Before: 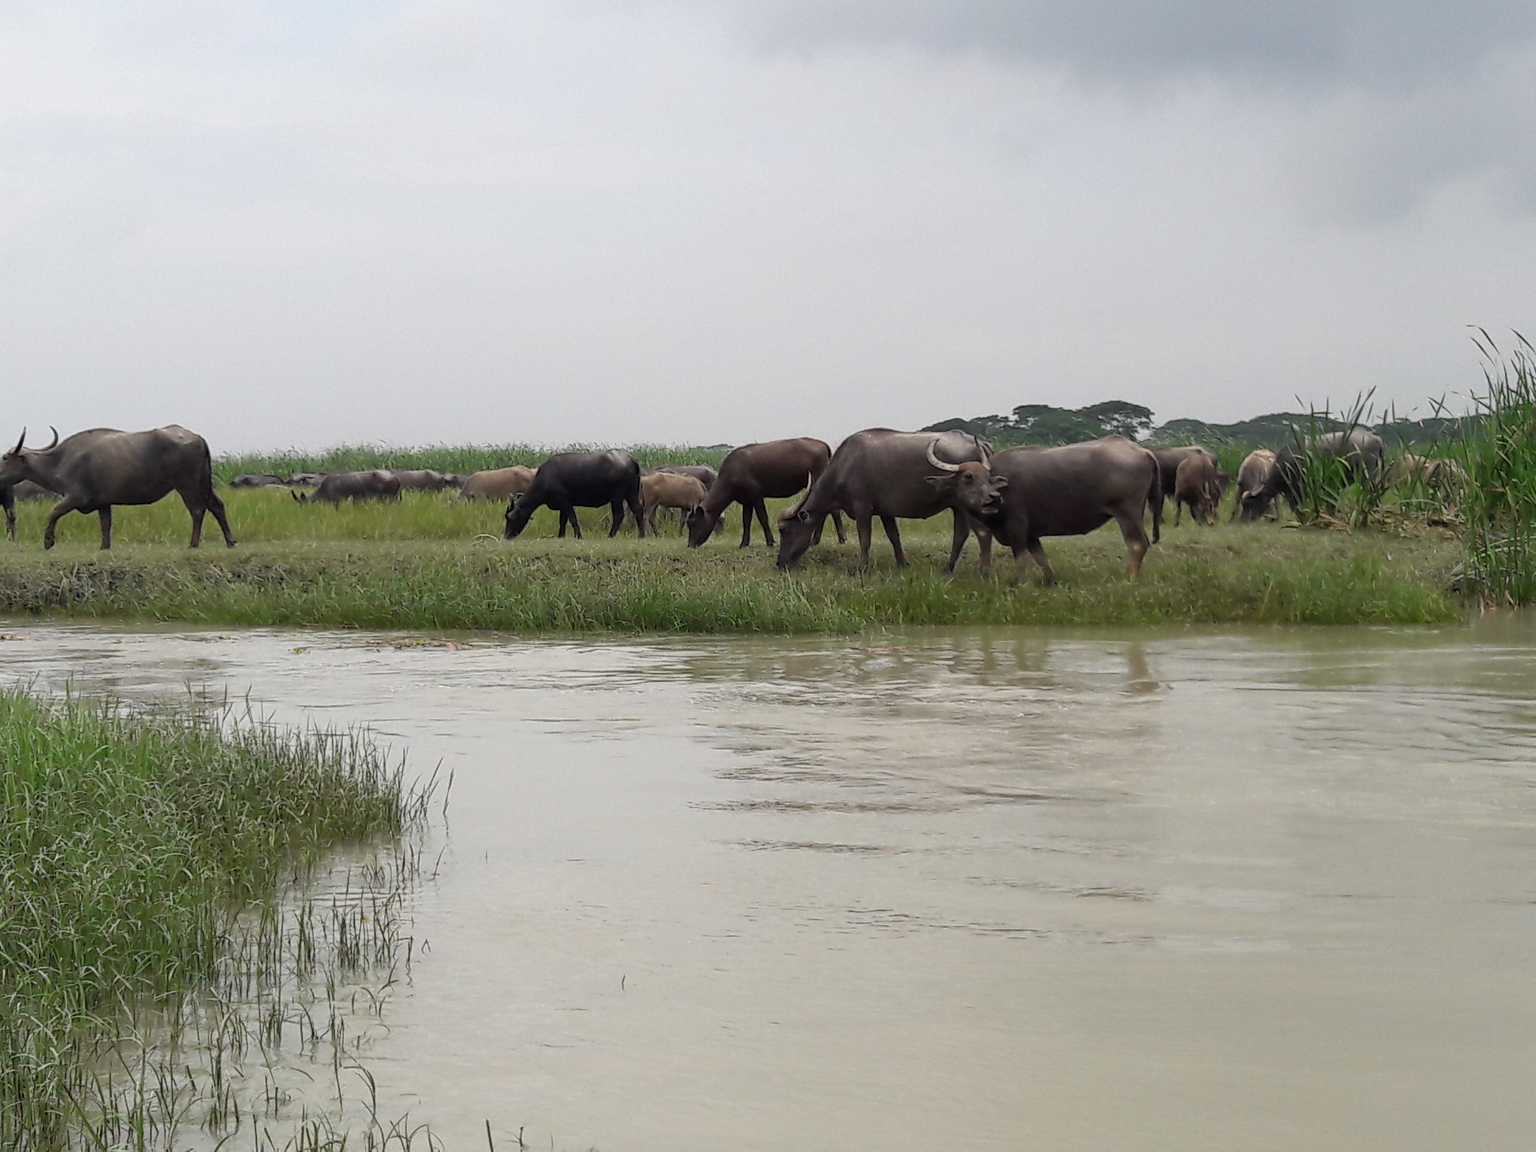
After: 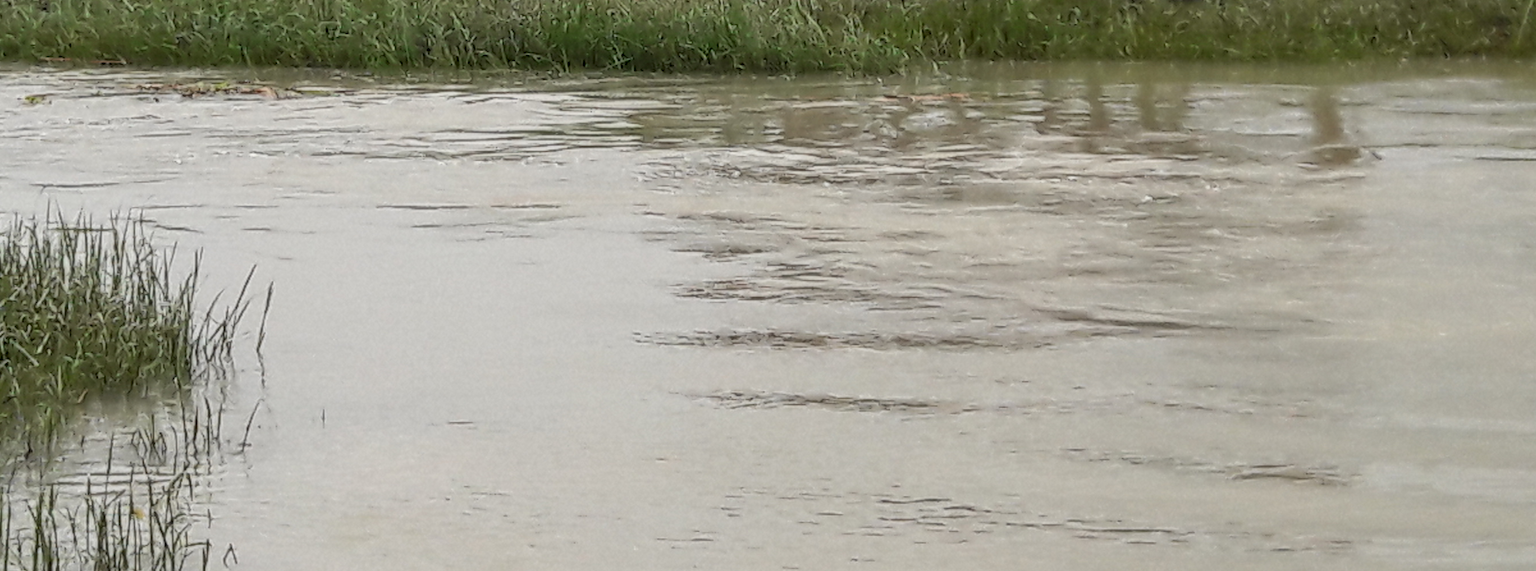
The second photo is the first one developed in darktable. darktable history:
crop: left 18.035%, top 50.886%, right 17.089%, bottom 16.939%
local contrast: on, module defaults
